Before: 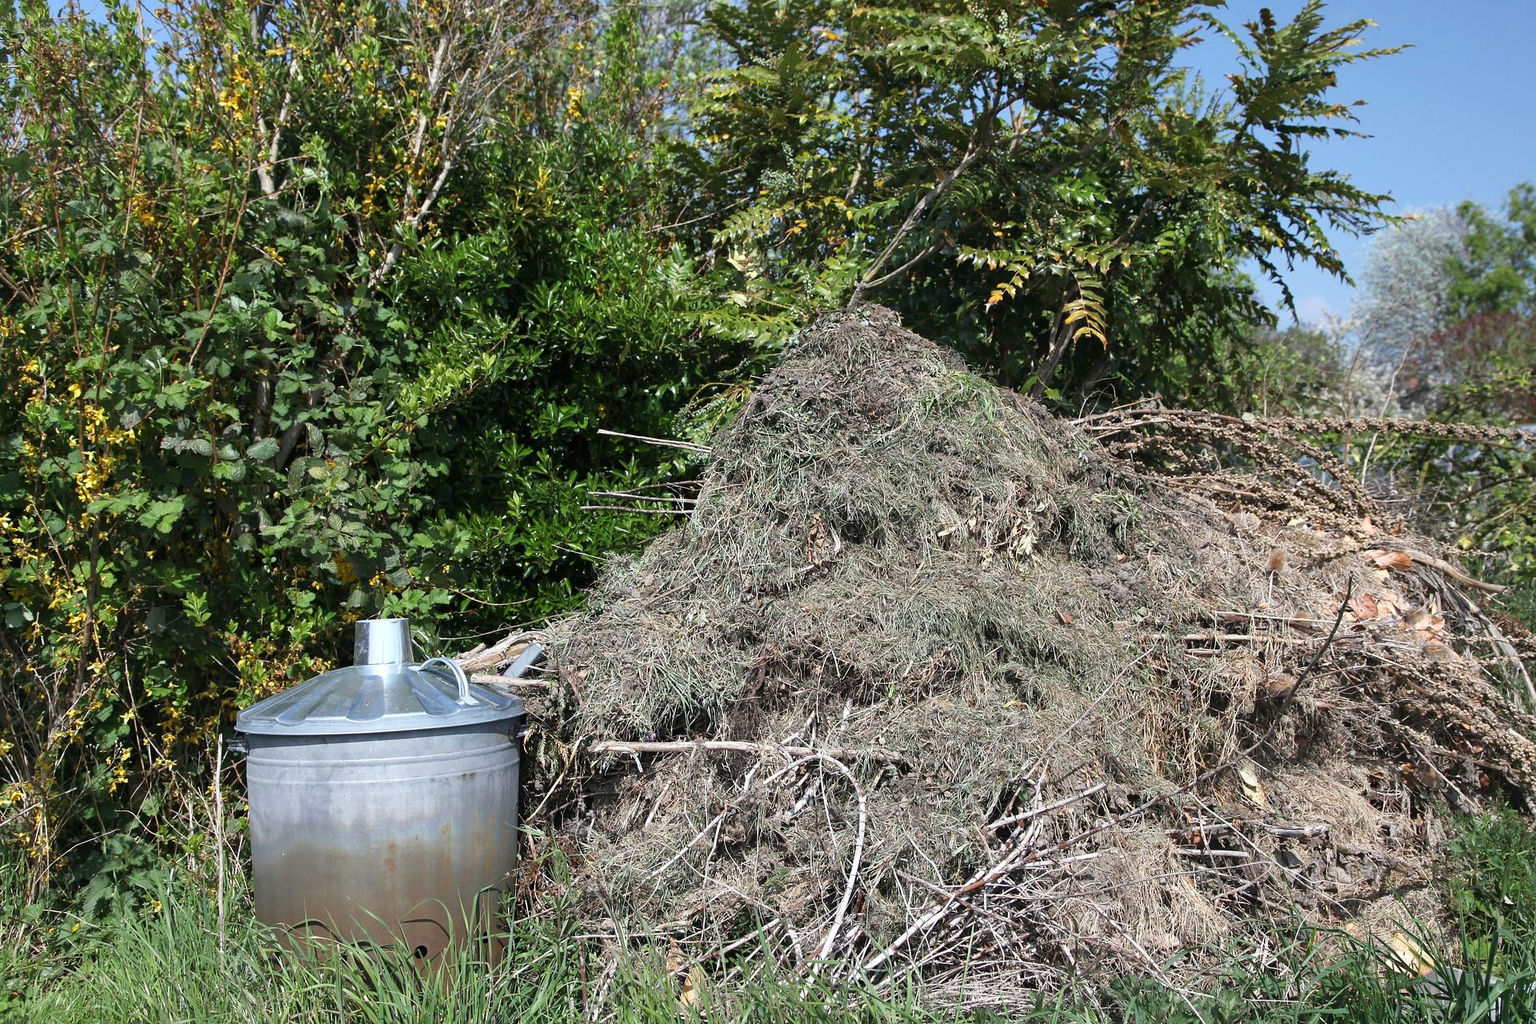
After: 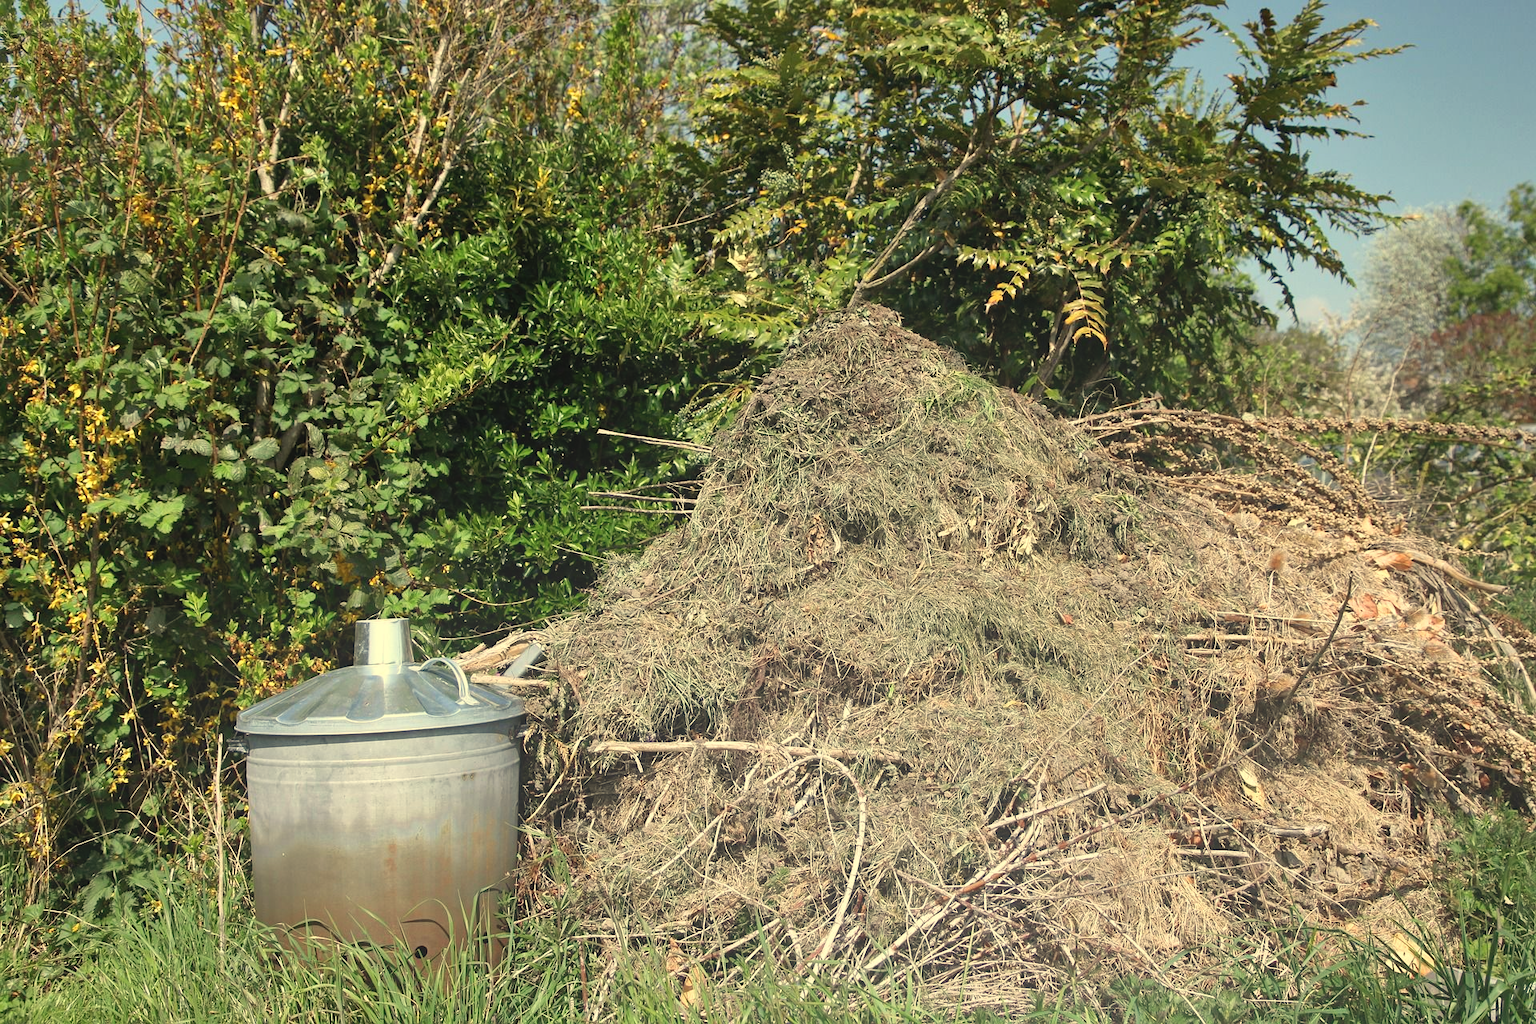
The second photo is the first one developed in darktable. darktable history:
white balance: red 1.08, blue 0.791
shadows and highlights: soften with gaussian
bloom: size 38%, threshold 95%, strength 30%
